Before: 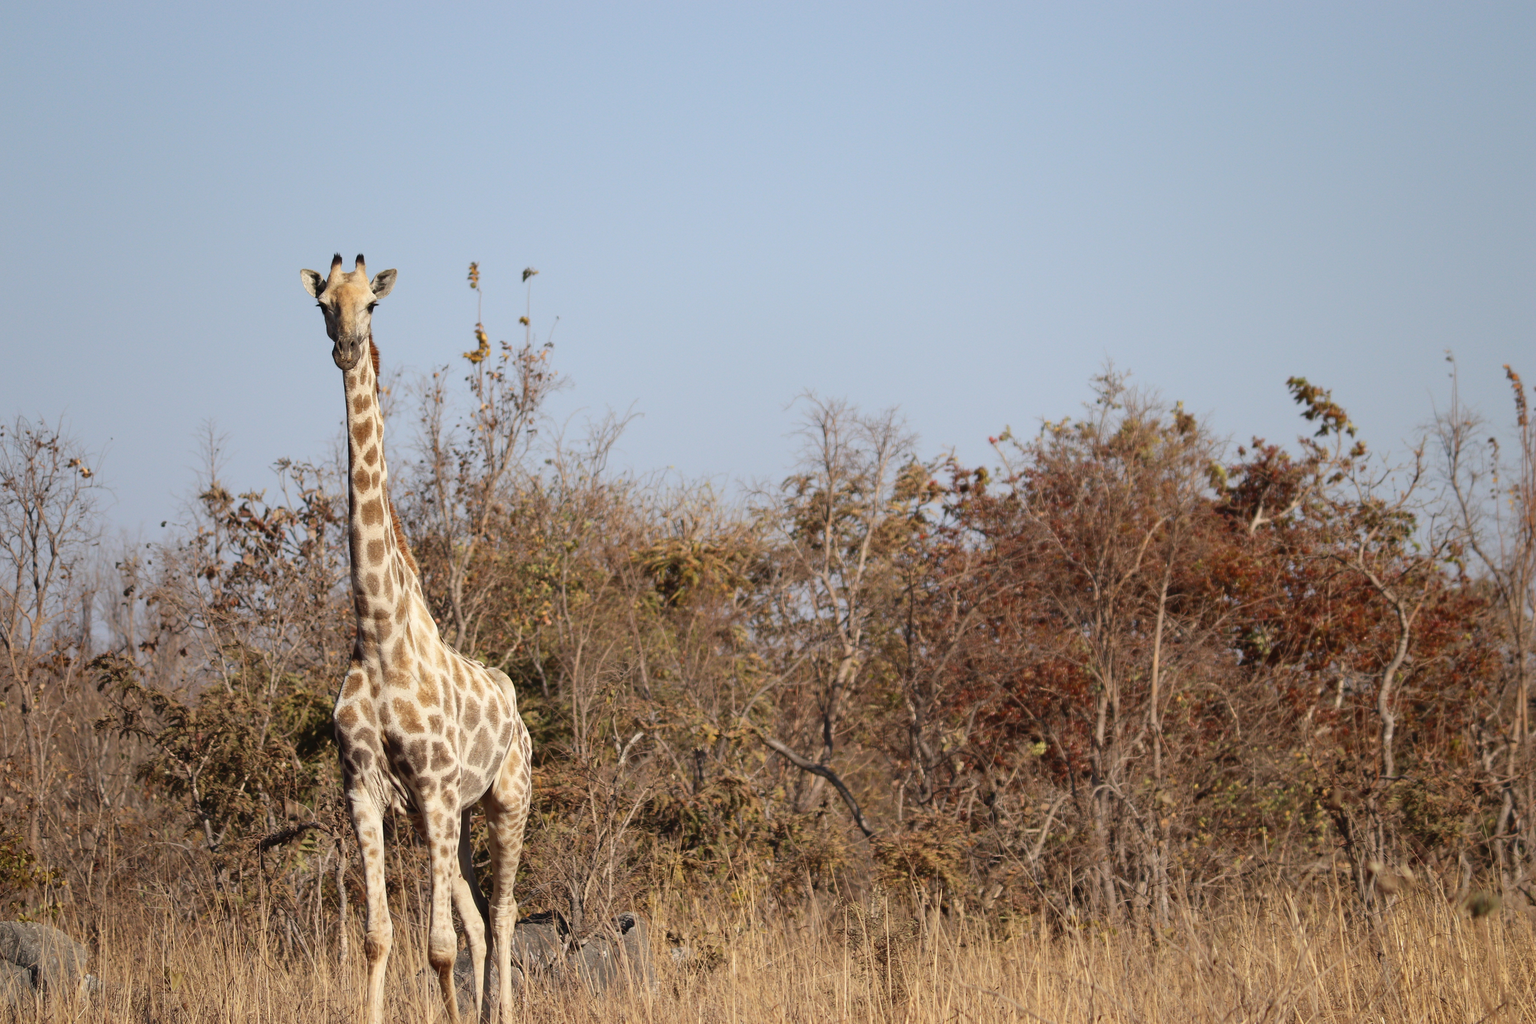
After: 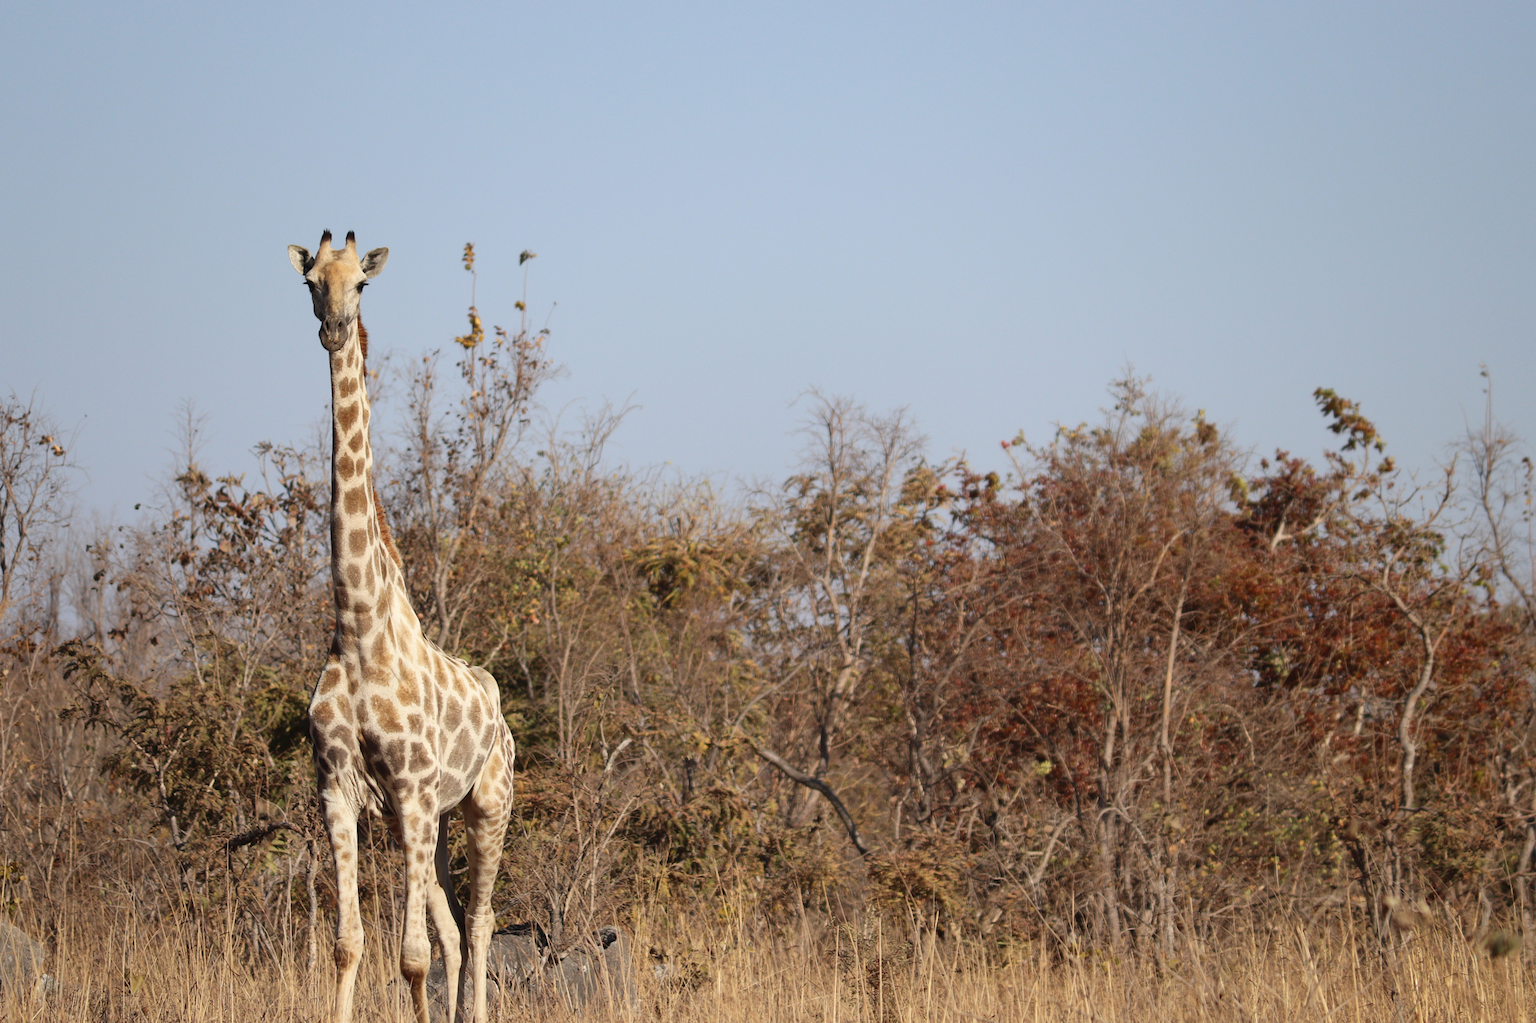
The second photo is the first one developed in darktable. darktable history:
exposure: compensate highlight preservation false
crop and rotate: angle -1.69°
